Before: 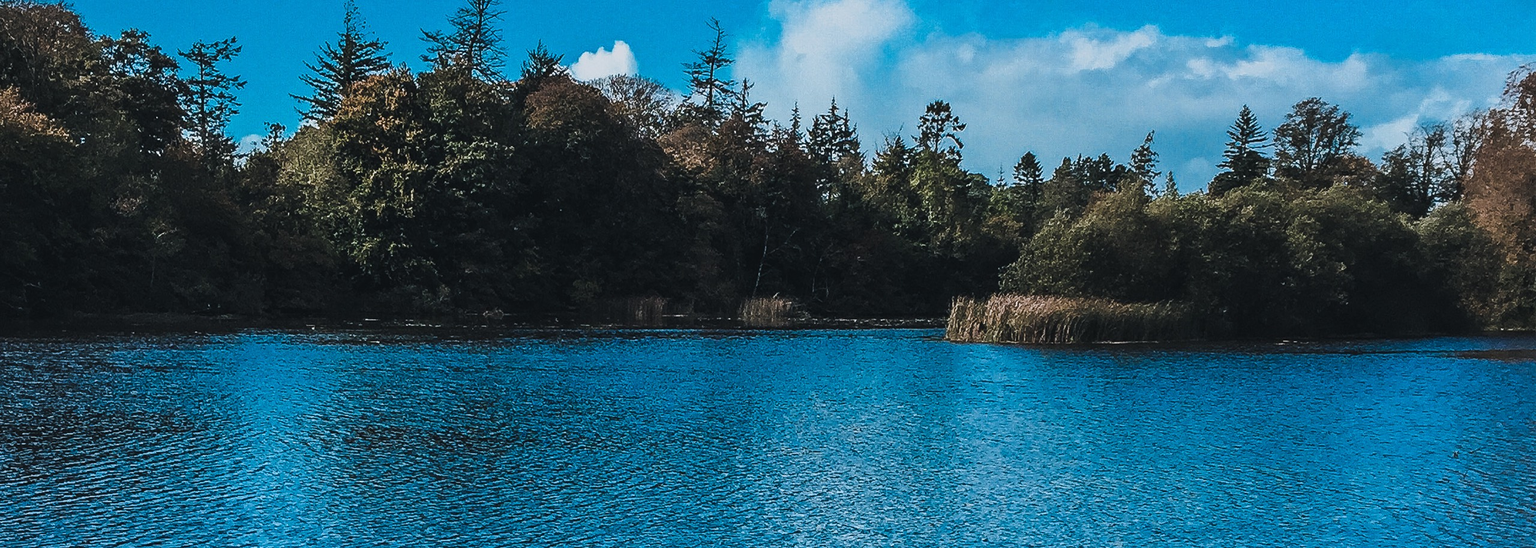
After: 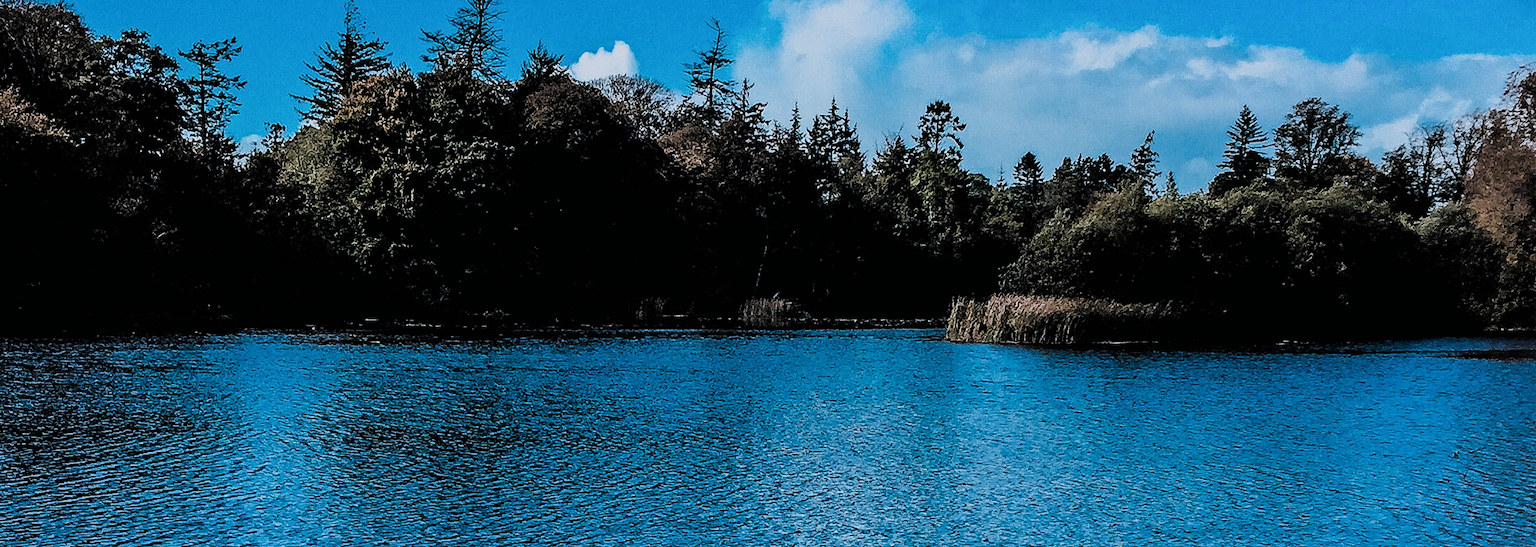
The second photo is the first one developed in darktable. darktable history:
white balance: red 0.983, blue 1.036
filmic rgb: black relative exposure -3.92 EV, white relative exposure 3.14 EV, hardness 2.87
